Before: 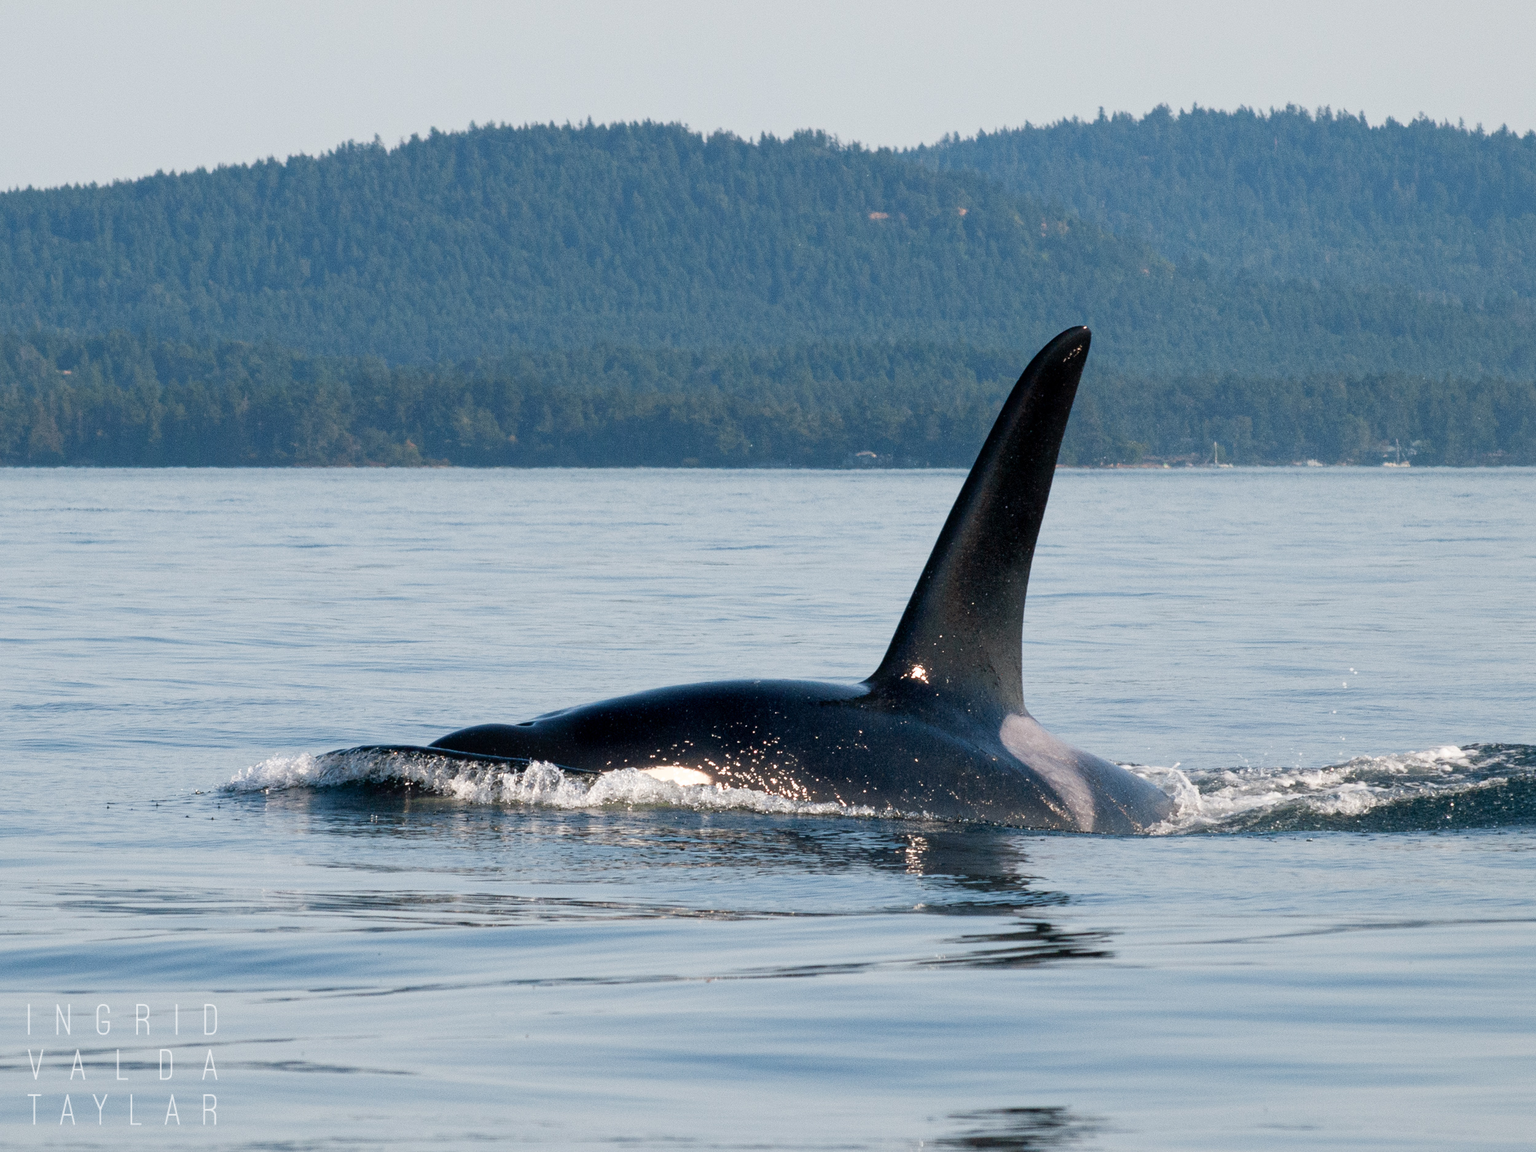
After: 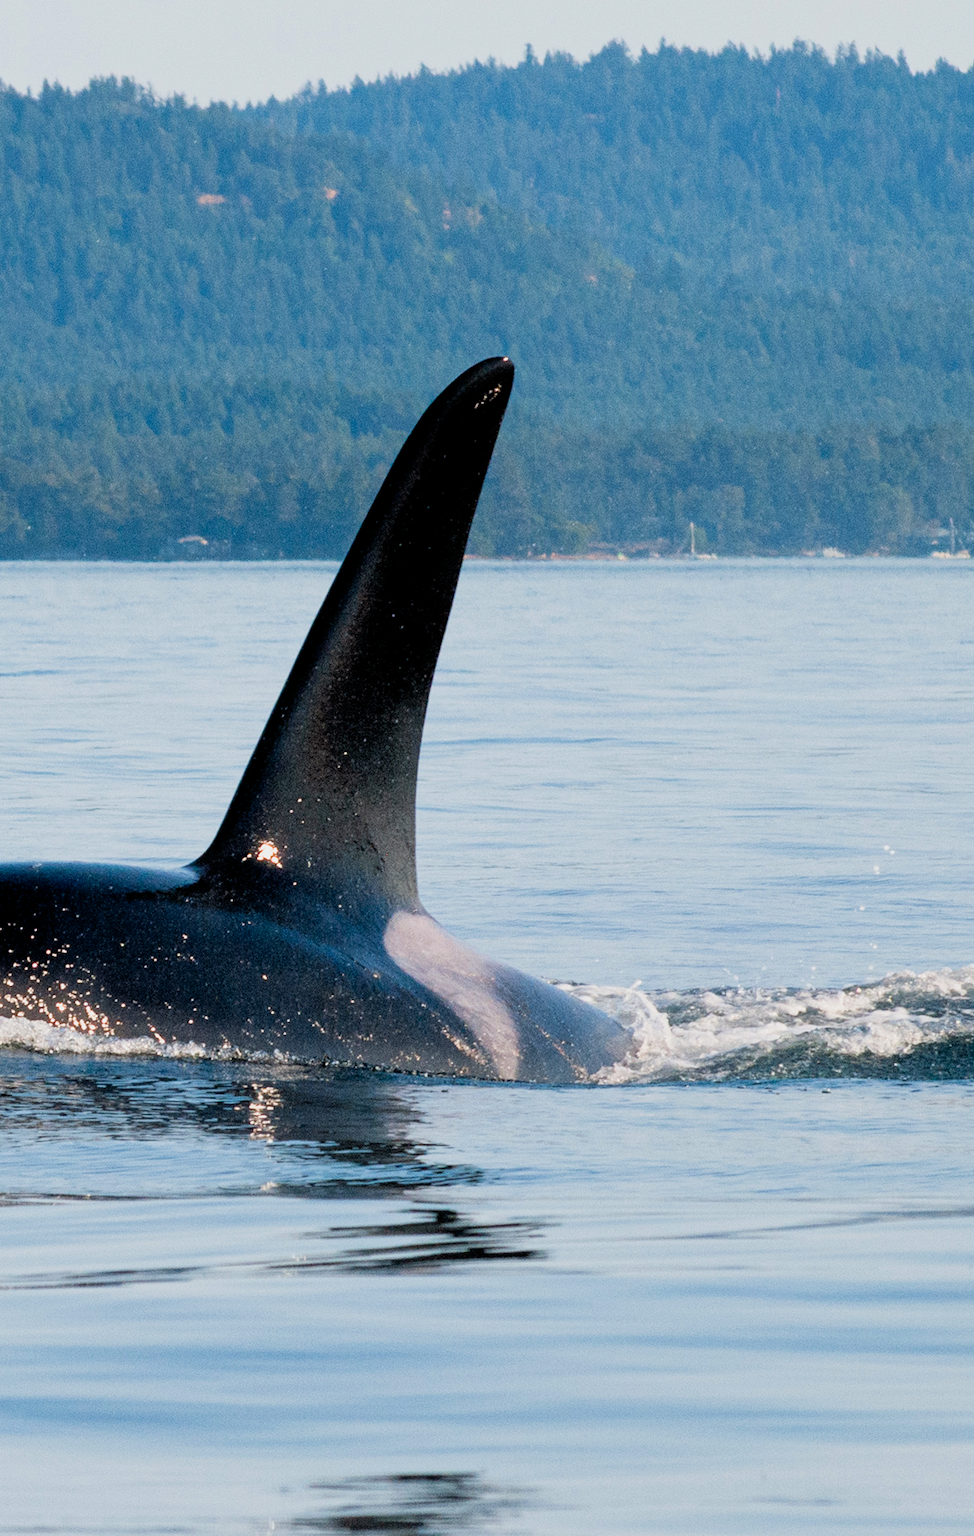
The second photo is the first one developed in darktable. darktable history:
exposure: black level correction 0, exposure 0.5 EV, compensate highlight preservation false
crop: left 47.628%, top 6.643%, right 7.874%
filmic rgb: black relative exposure -7.6 EV, white relative exposure 4.64 EV, threshold 3 EV, target black luminance 0%, hardness 3.55, latitude 50.51%, contrast 1.033, highlights saturation mix 10%, shadows ↔ highlights balance -0.198%, color science v4 (2020), enable highlight reconstruction true
